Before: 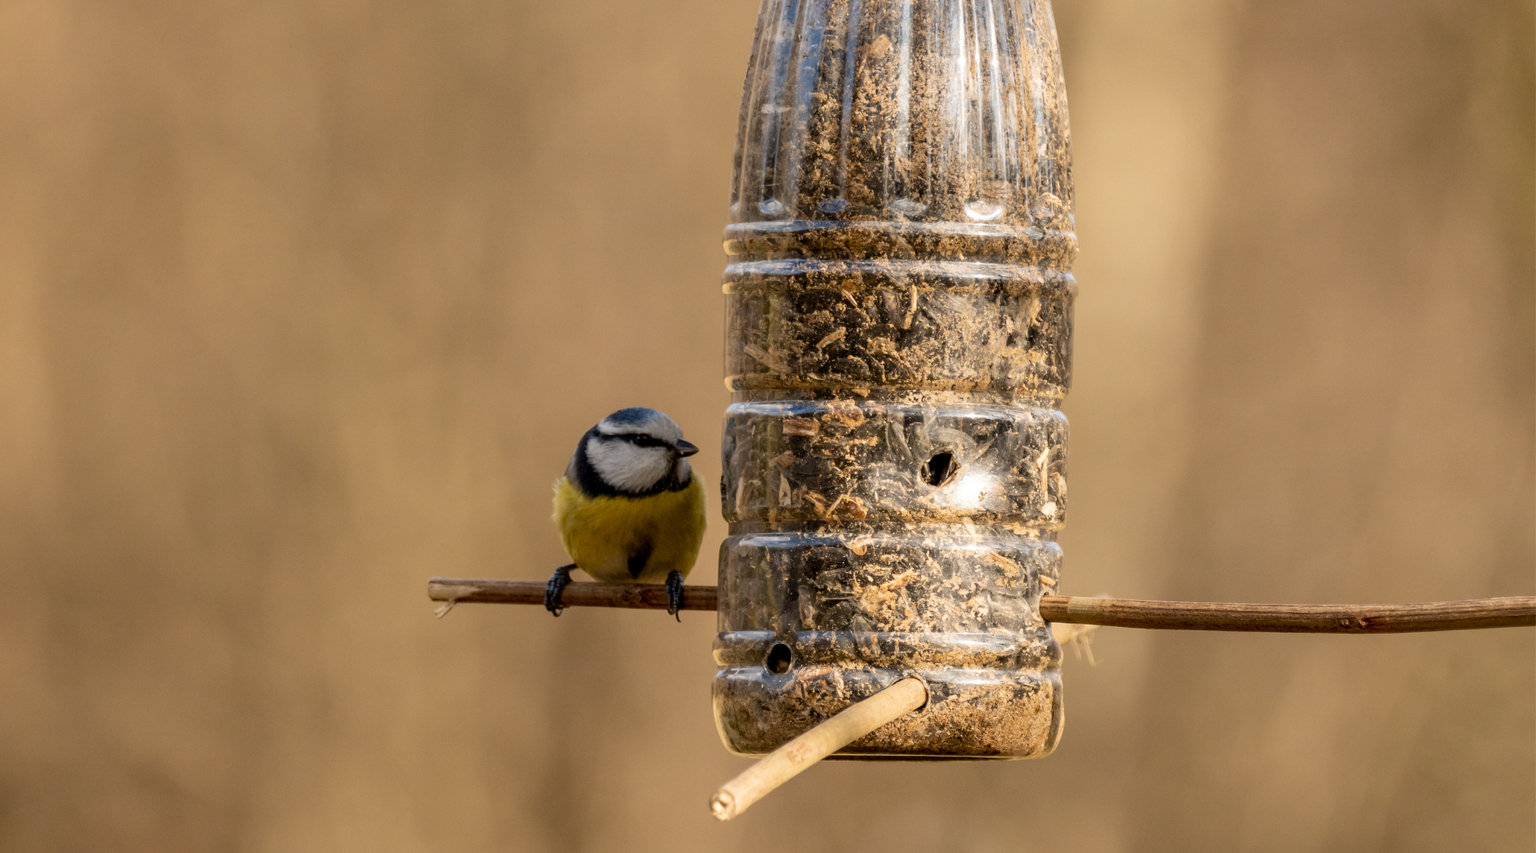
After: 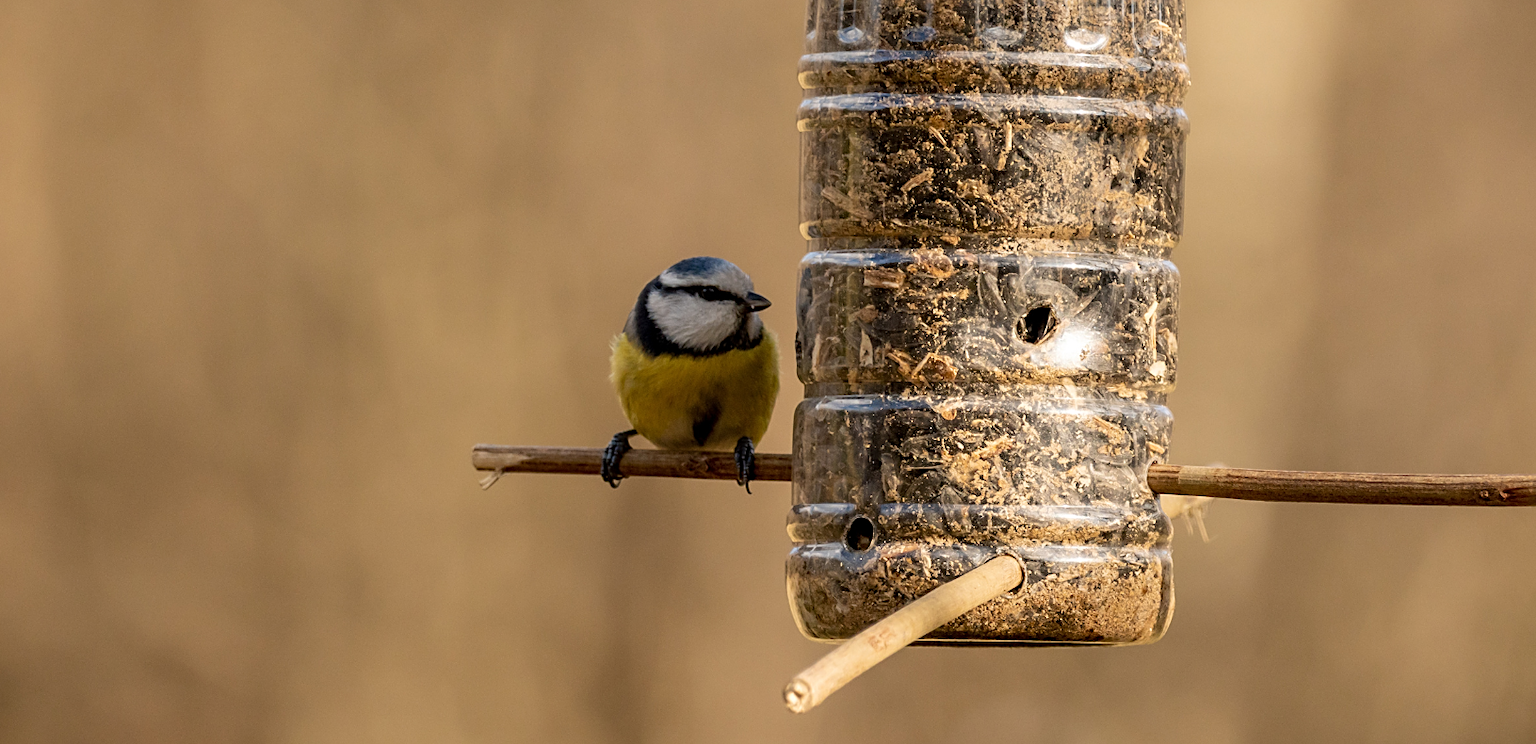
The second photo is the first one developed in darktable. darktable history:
crop: top 20.555%, right 9.356%, bottom 0.301%
sharpen: on, module defaults
